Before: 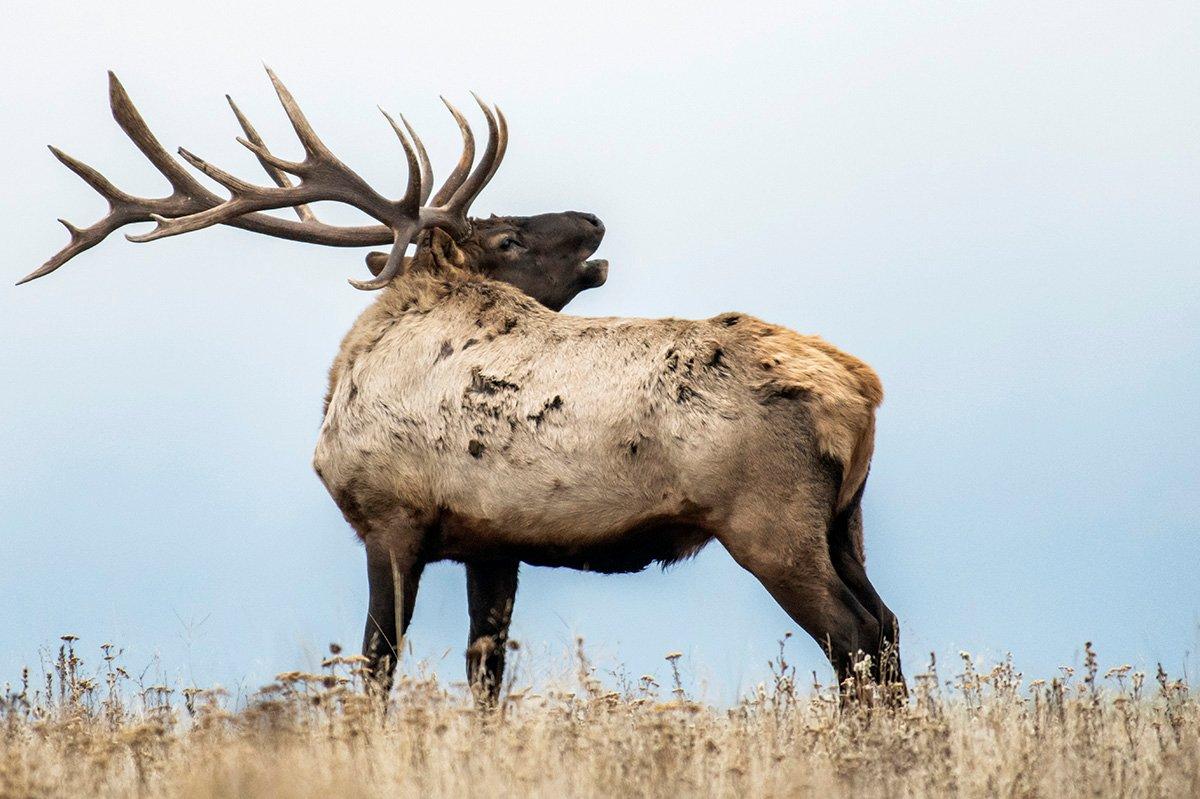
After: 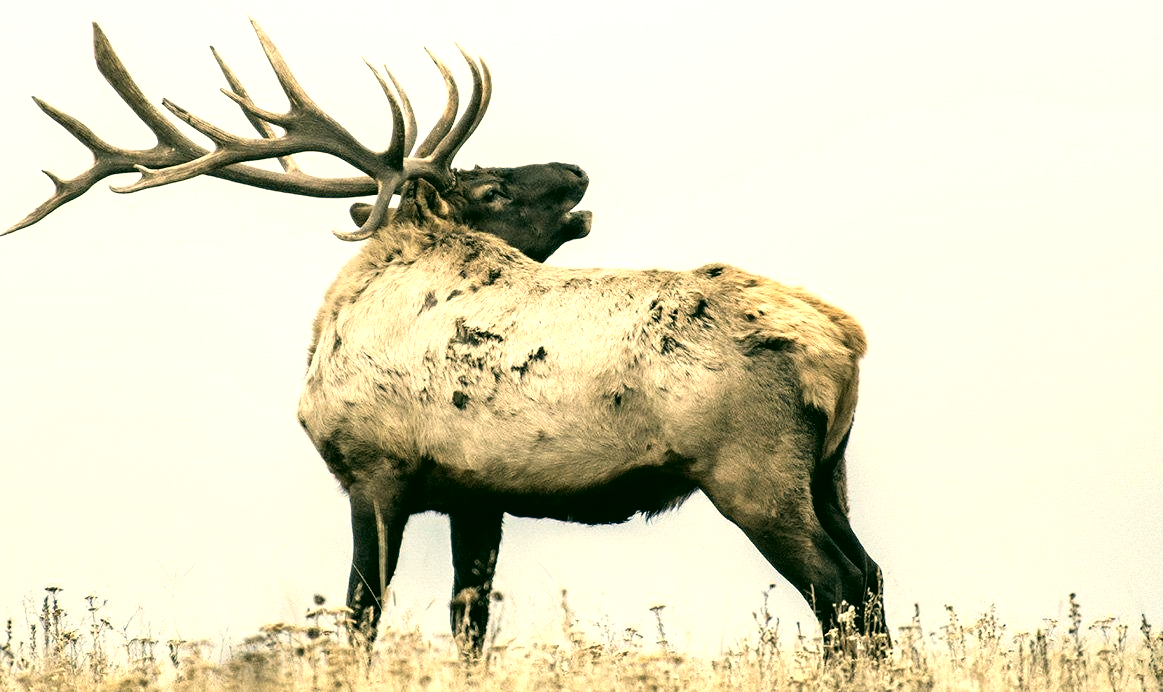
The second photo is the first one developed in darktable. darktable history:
crop: left 1.361%, top 6.2%, right 1.643%, bottom 7.133%
color correction: highlights a* 4.74, highlights b* 23.74, shadows a* -16.12, shadows b* 3.84
contrast brightness saturation: contrast 0.098, saturation -0.371
tone equalizer: -8 EV -0.721 EV, -7 EV -0.723 EV, -6 EV -0.622 EV, -5 EV -0.377 EV, -3 EV 0.381 EV, -2 EV 0.6 EV, -1 EV 0.678 EV, +0 EV 0.725 EV
